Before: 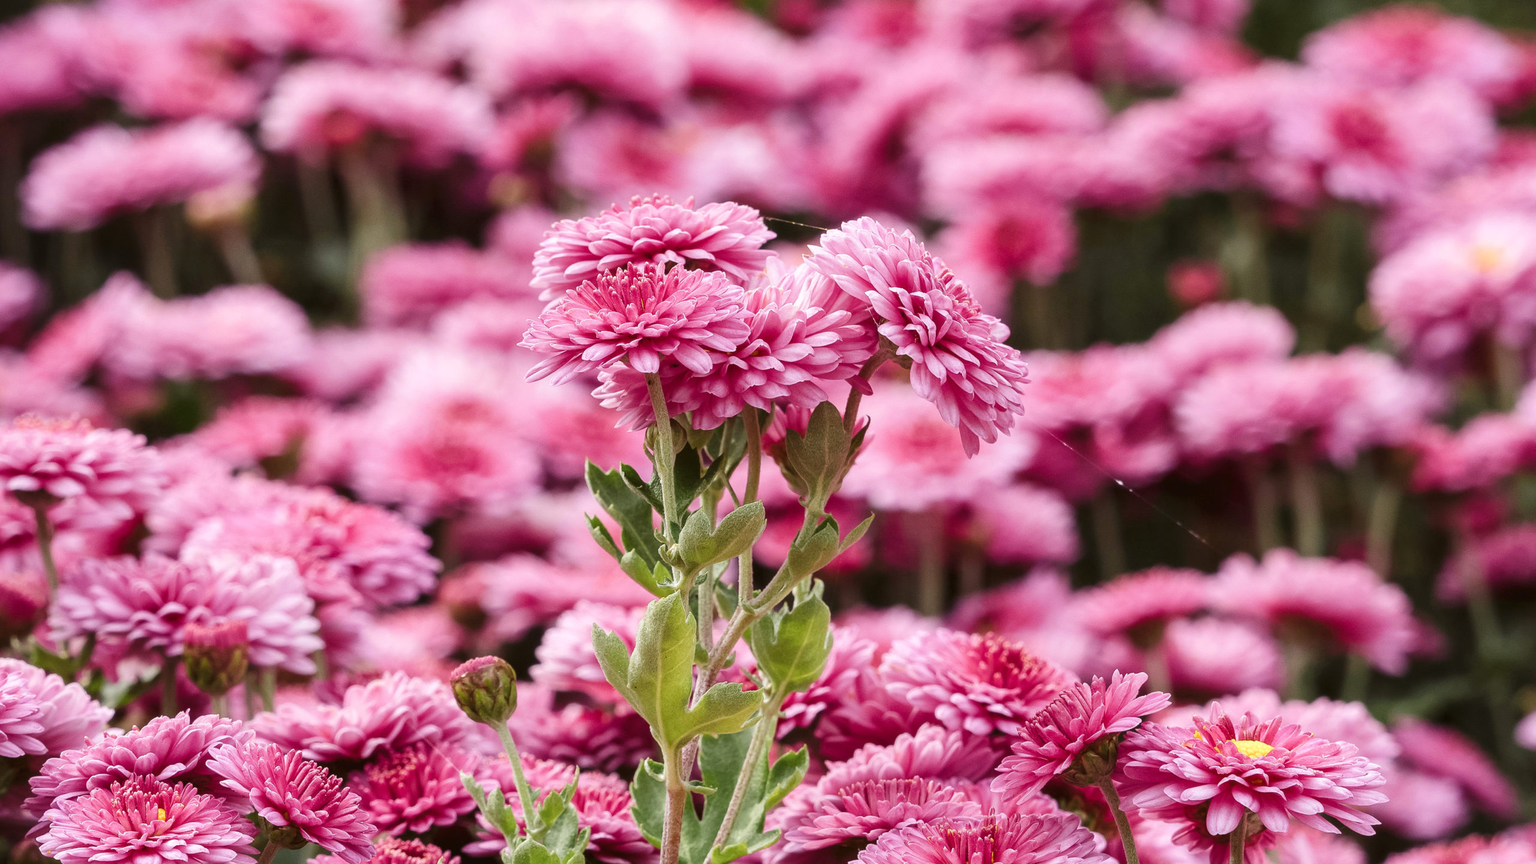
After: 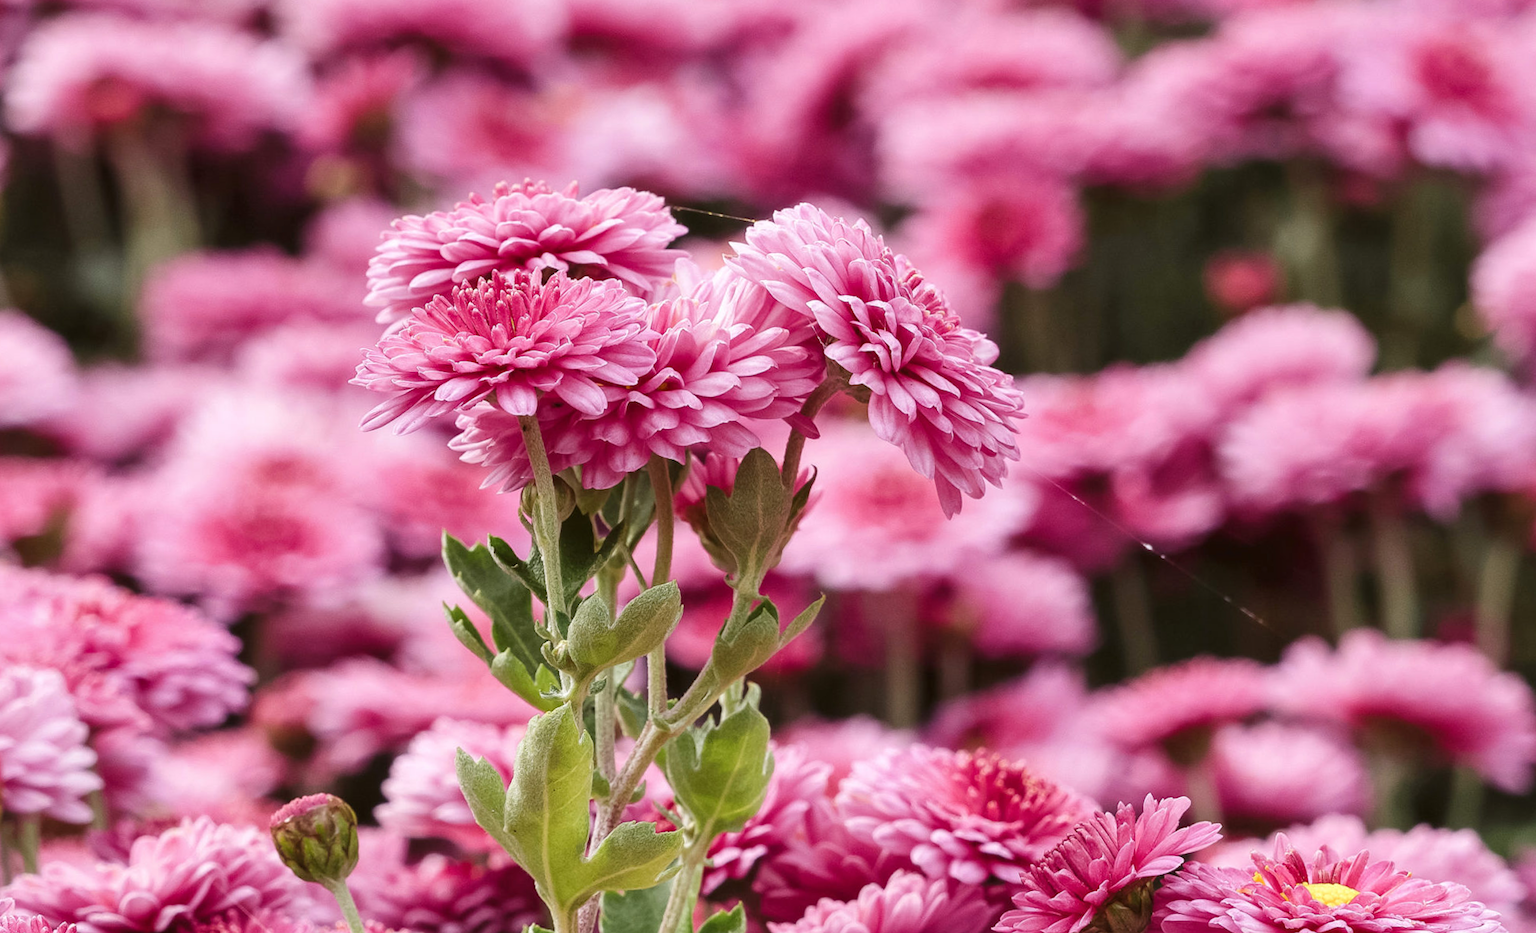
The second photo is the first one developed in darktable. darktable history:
crop: left 16.768%, top 8.653%, right 8.362%, bottom 12.485%
shadows and highlights: shadows 37.27, highlights -28.18, soften with gaussian
rotate and perspective: rotation -1.24°, automatic cropping off
